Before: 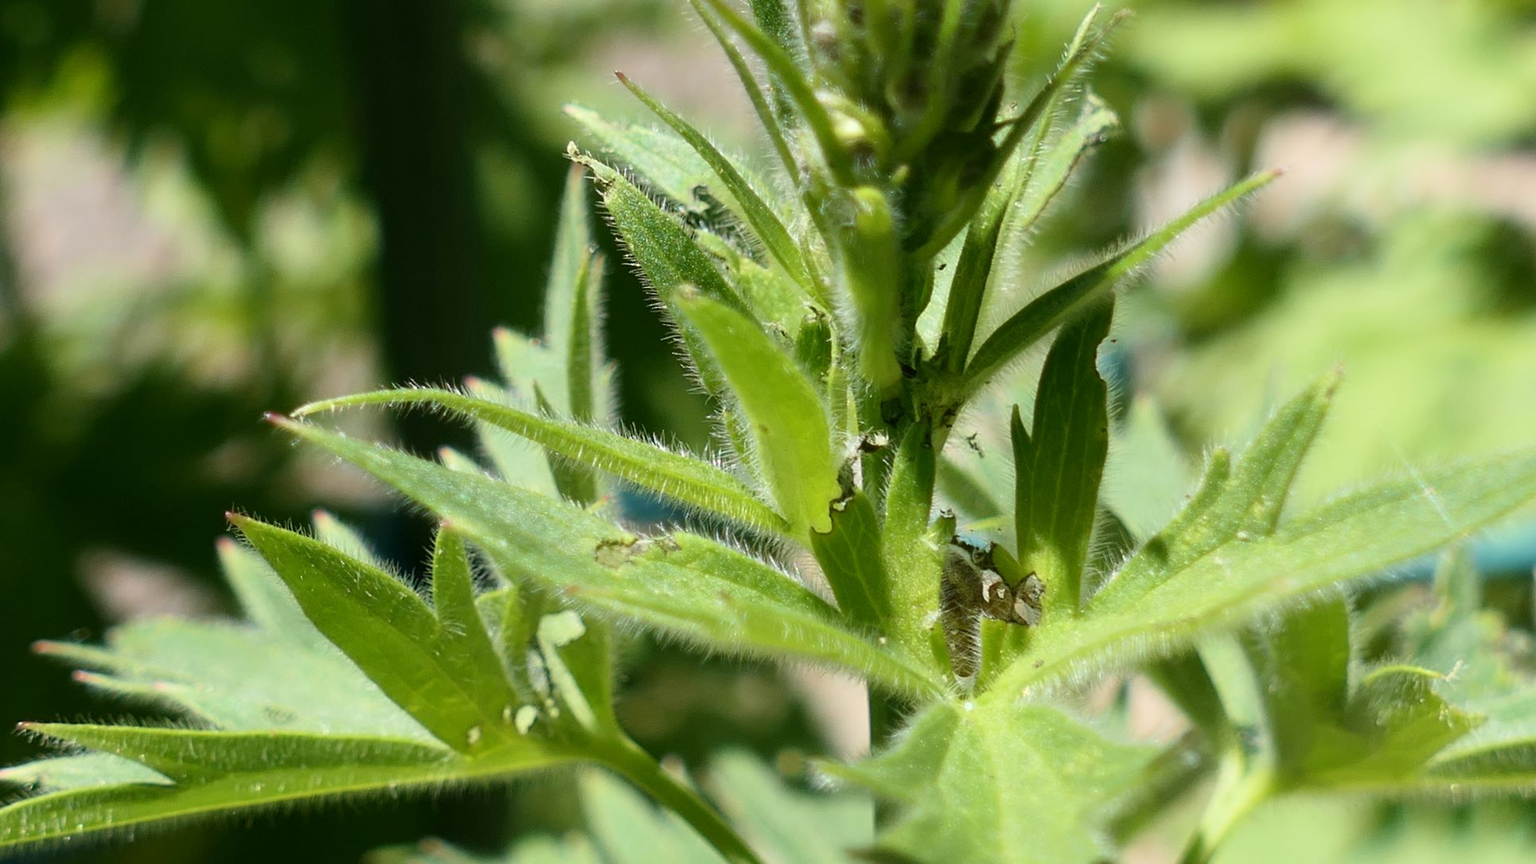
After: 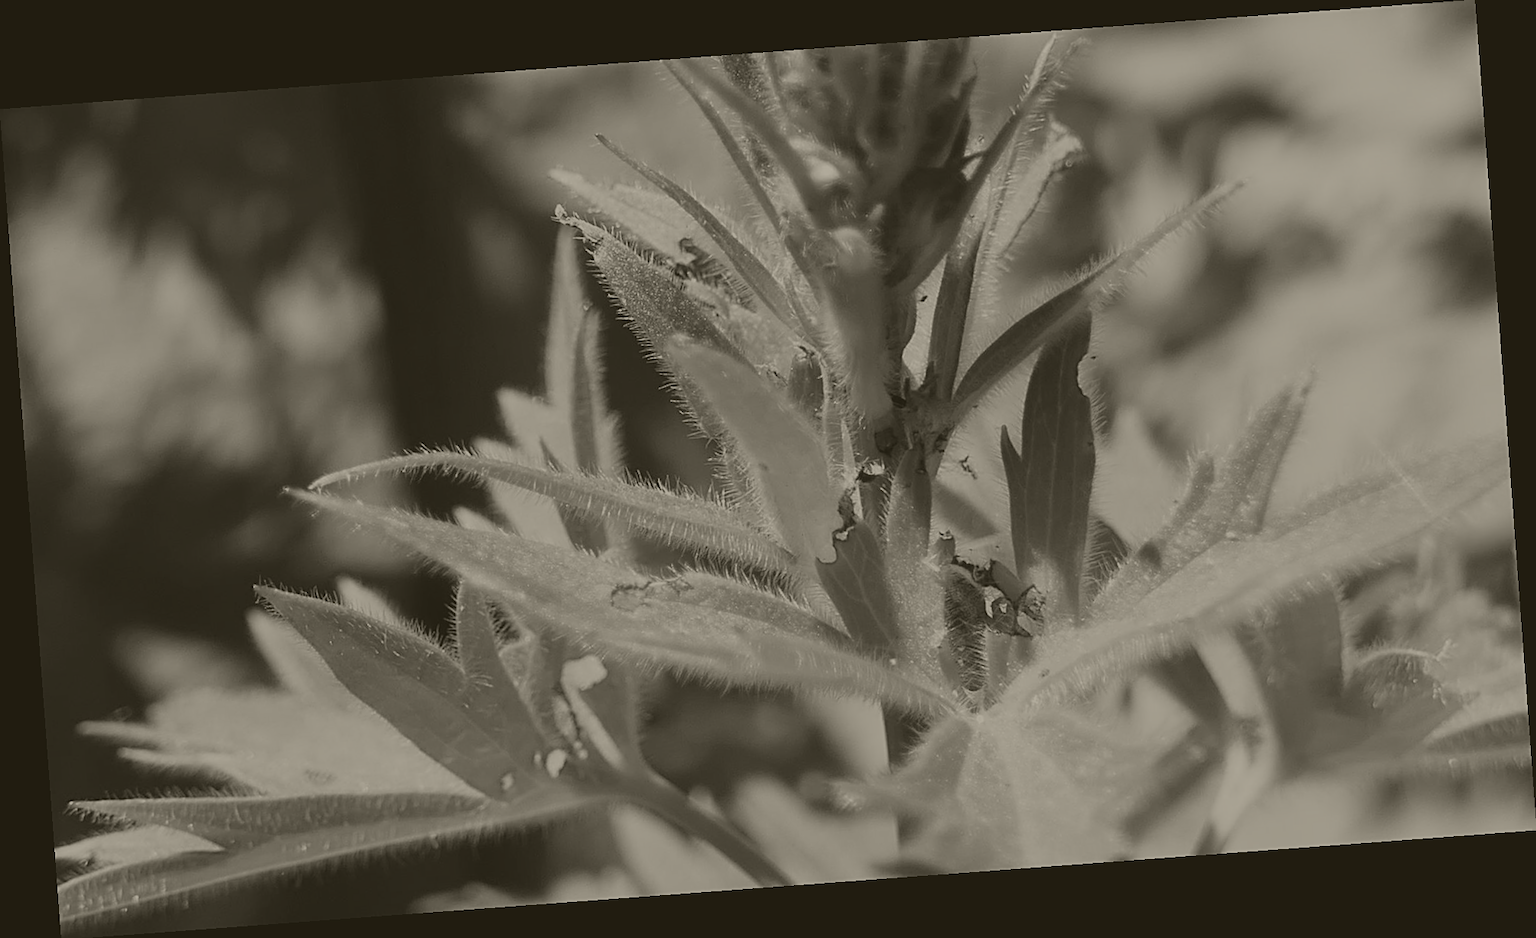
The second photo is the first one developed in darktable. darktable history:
velvia: strength 45%
rotate and perspective: rotation -4.25°, automatic cropping off
color contrast: green-magenta contrast 0.8, blue-yellow contrast 1.1, unbound 0
sharpen: on, module defaults
colorize: hue 41.44°, saturation 22%, source mix 60%, lightness 10.61%
